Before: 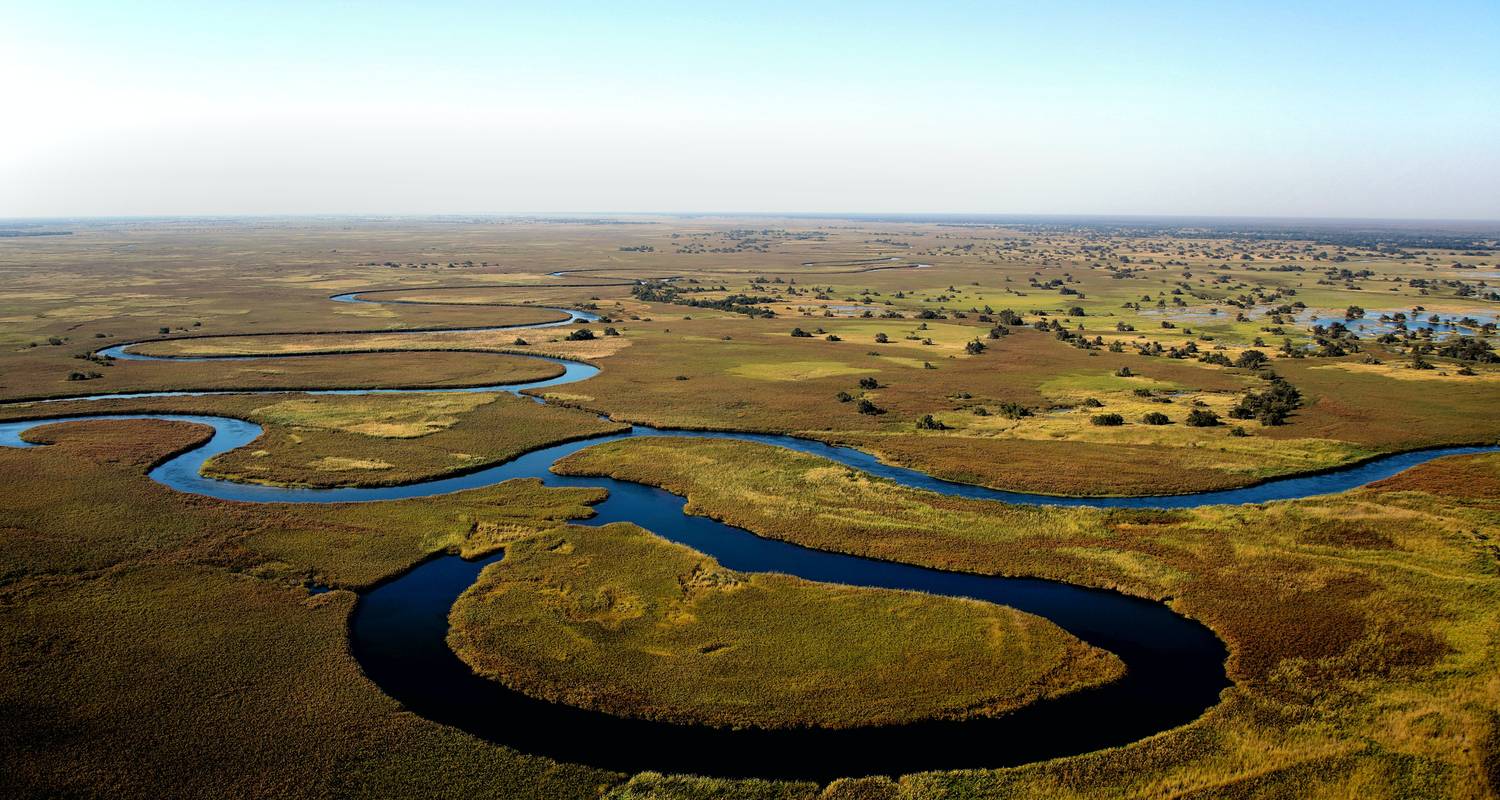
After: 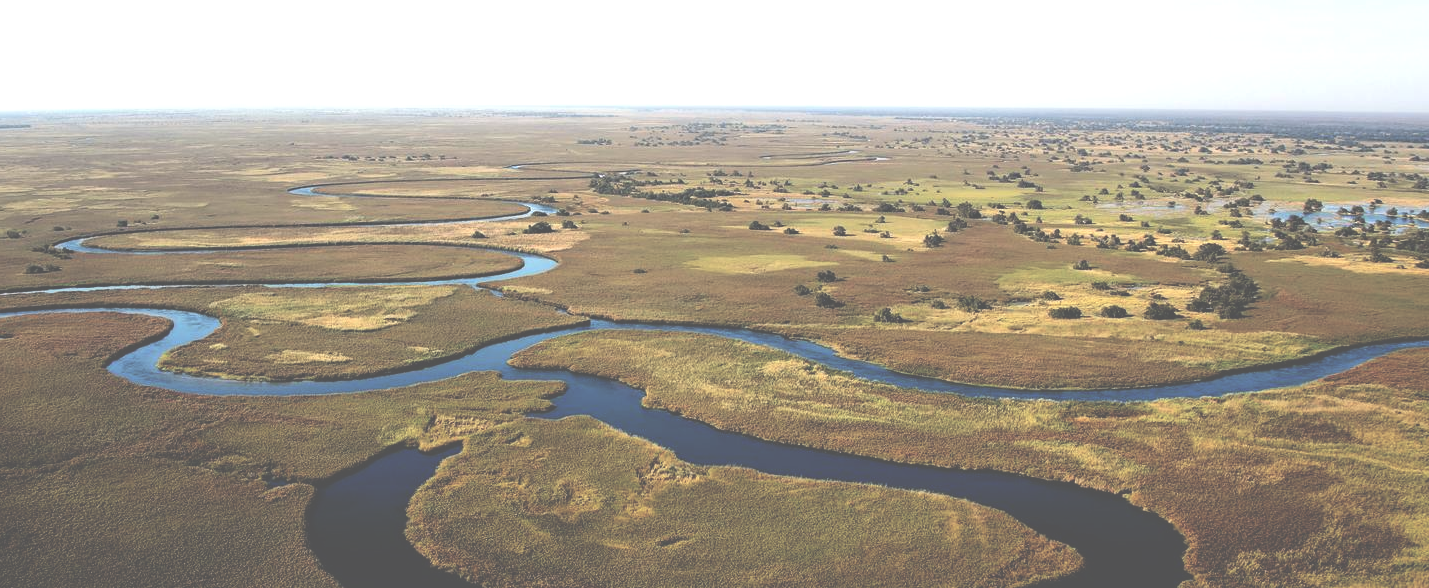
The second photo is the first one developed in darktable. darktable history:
exposure: black level correction -0.07, exposure 0.503 EV, compensate exposure bias true, compensate highlight preservation false
shadows and highlights: shadows 25.07, highlights -23.36
contrast brightness saturation: contrast 0.107, saturation -0.159
crop and rotate: left 2.829%, top 13.59%, right 1.89%, bottom 12.893%
